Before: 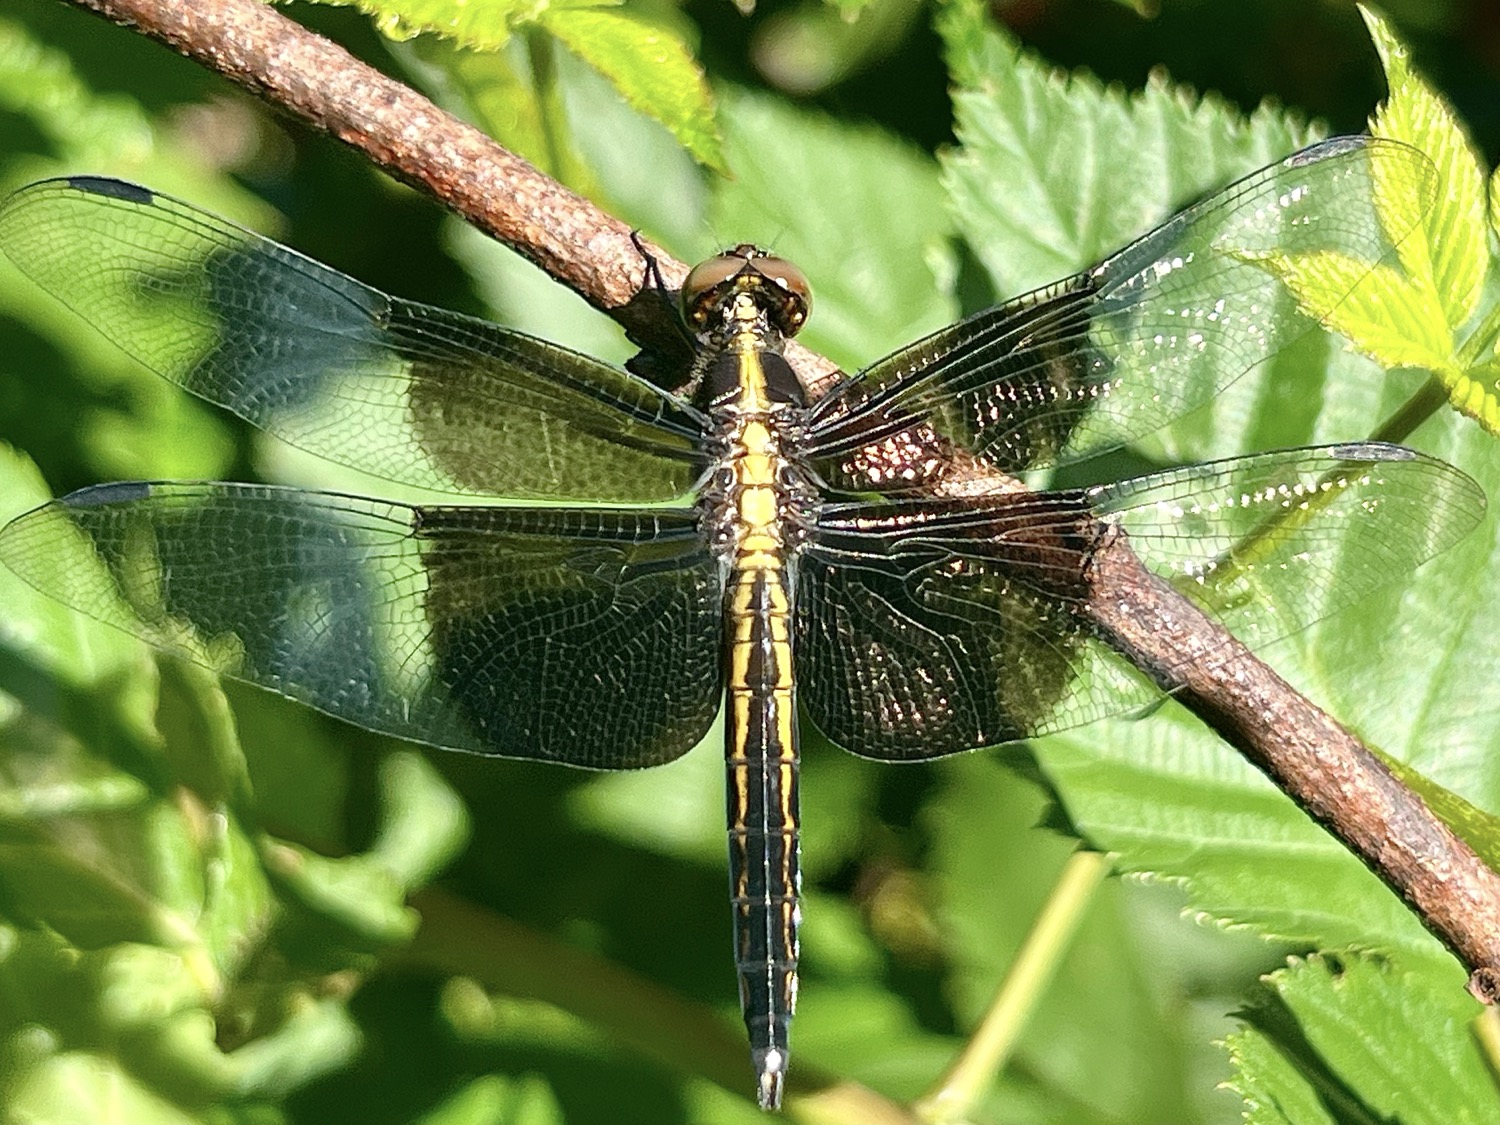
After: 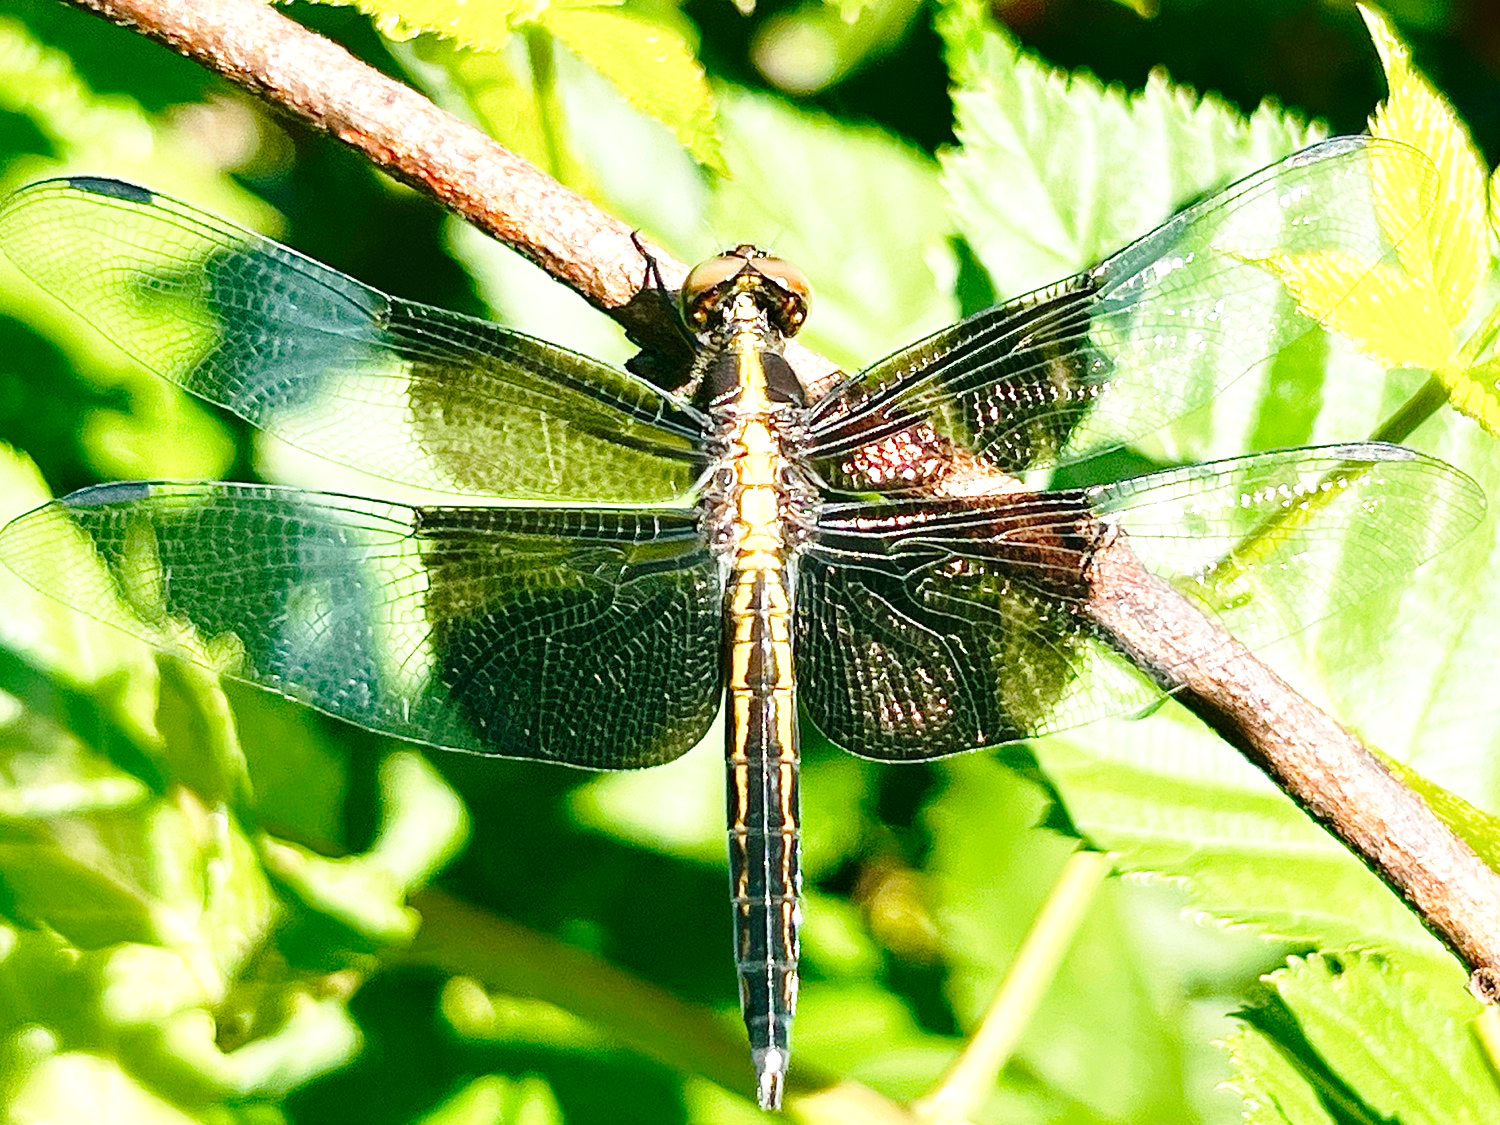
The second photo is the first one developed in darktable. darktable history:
exposure: black level correction 0.001, exposure 0.499 EV, compensate highlight preservation false
base curve: curves: ch0 [(0, 0) (0.028, 0.03) (0.121, 0.232) (0.46, 0.748) (0.859, 0.968) (1, 1)], preserve colors none
